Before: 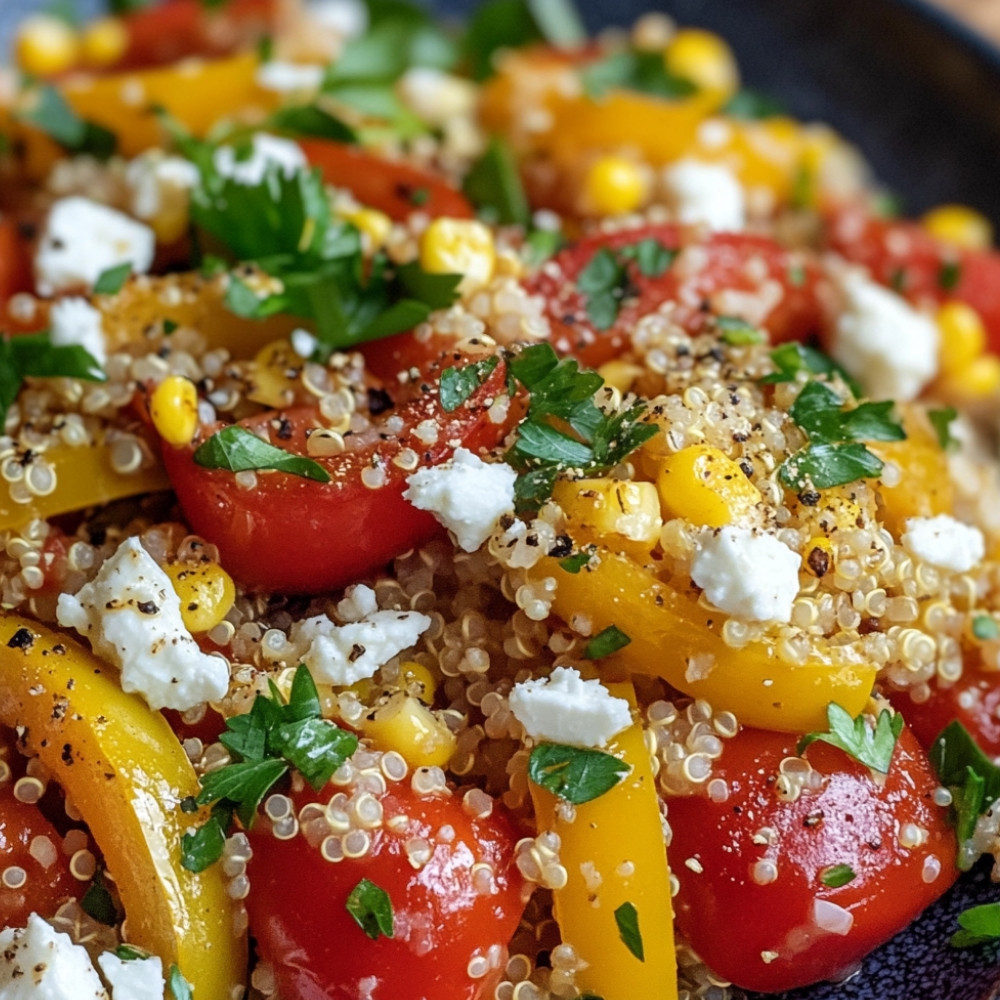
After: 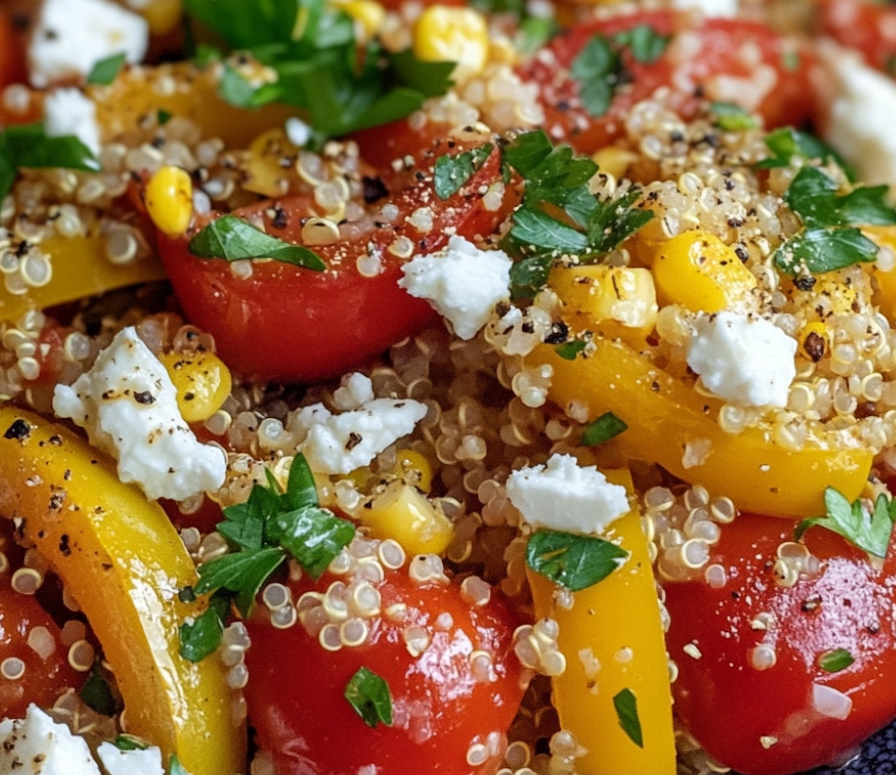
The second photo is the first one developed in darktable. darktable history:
white balance: emerald 1
crop: top 20.916%, right 9.437%, bottom 0.316%
rotate and perspective: rotation -0.45°, automatic cropping original format, crop left 0.008, crop right 0.992, crop top 0.012, crop bottom 0.988
